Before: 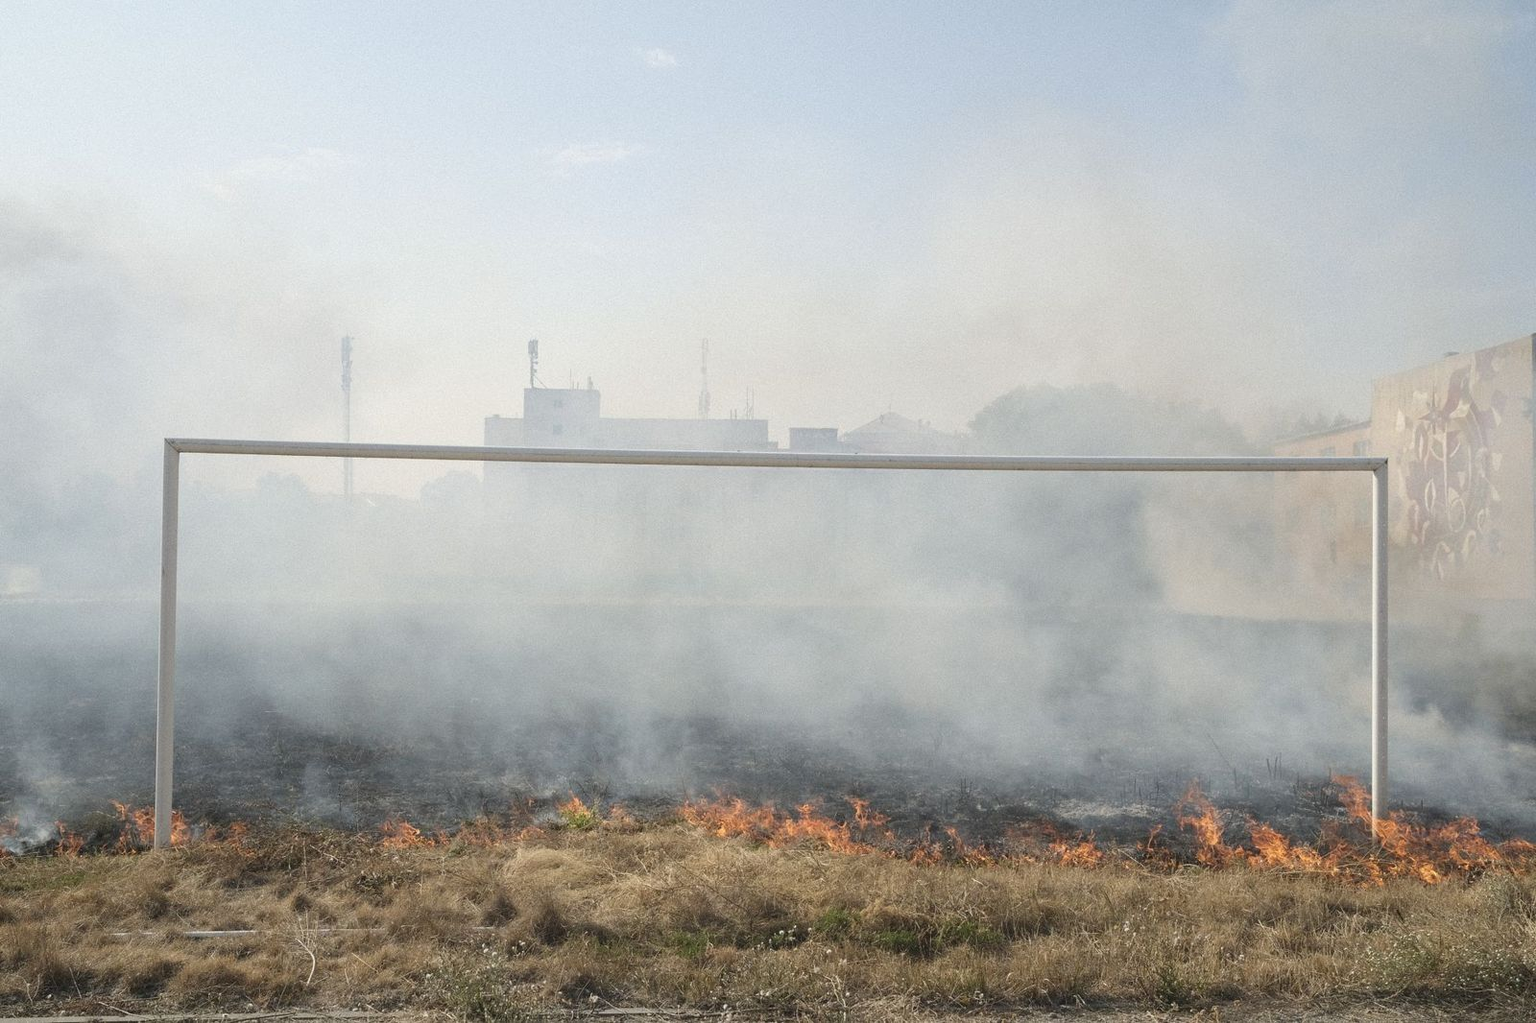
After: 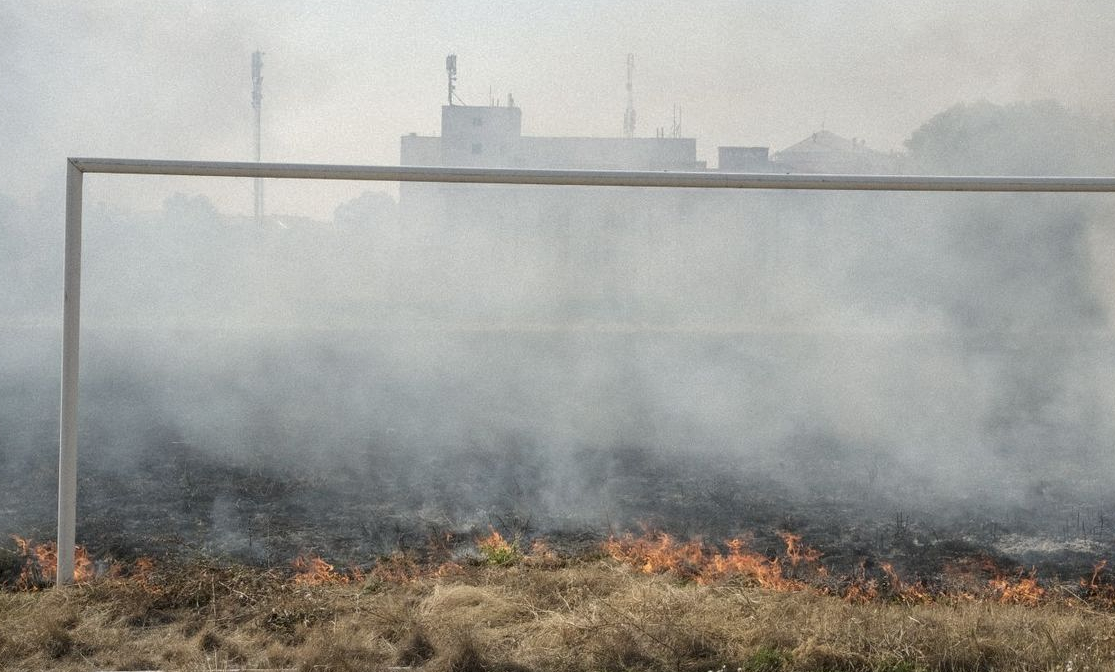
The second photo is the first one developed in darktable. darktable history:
crop: left 6.54%, top 28.056%, right 23.746%, bottom 8.825%
local contrast: detail 130%
base curve: curves: ch0 [(0, 0) (0.74, 0.67) (1, 1)], preserve colors average RGB
